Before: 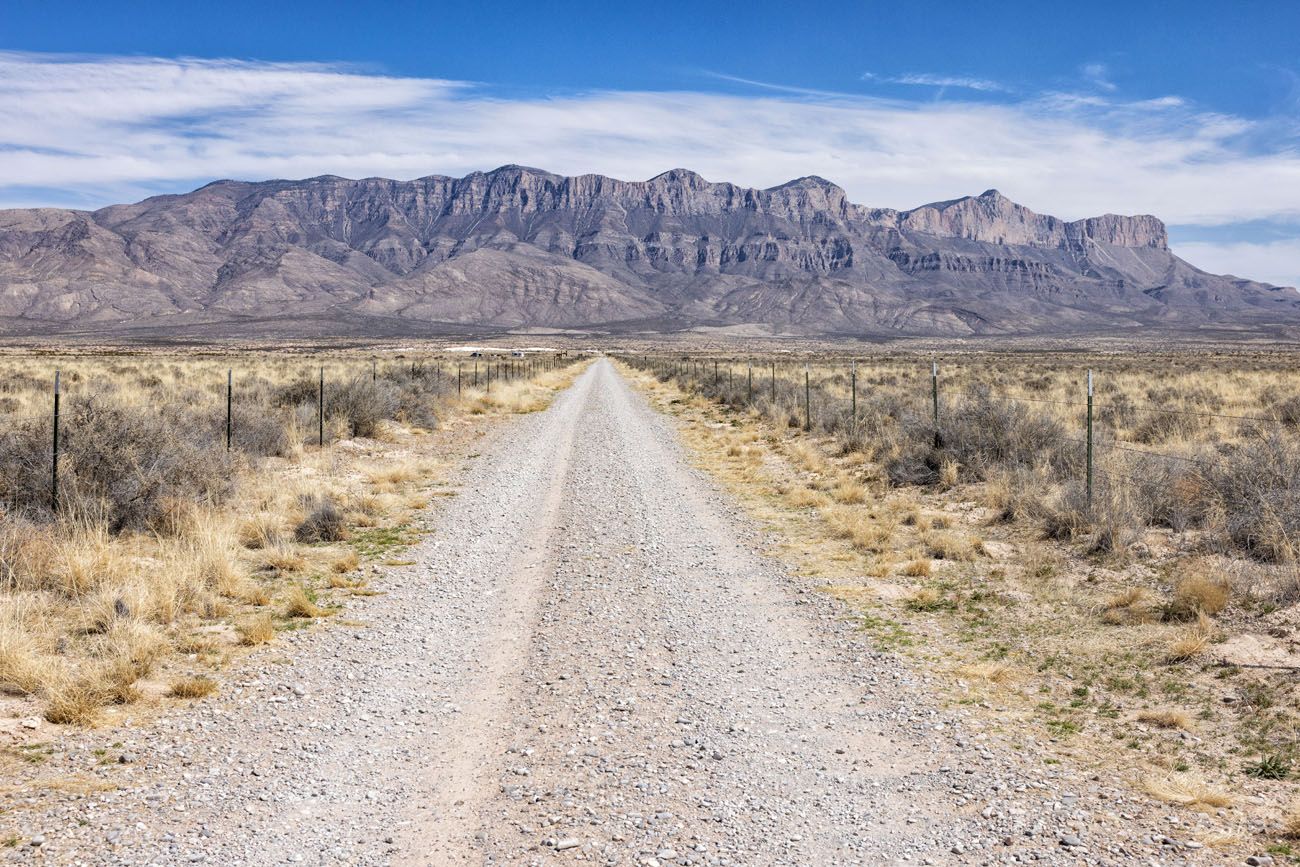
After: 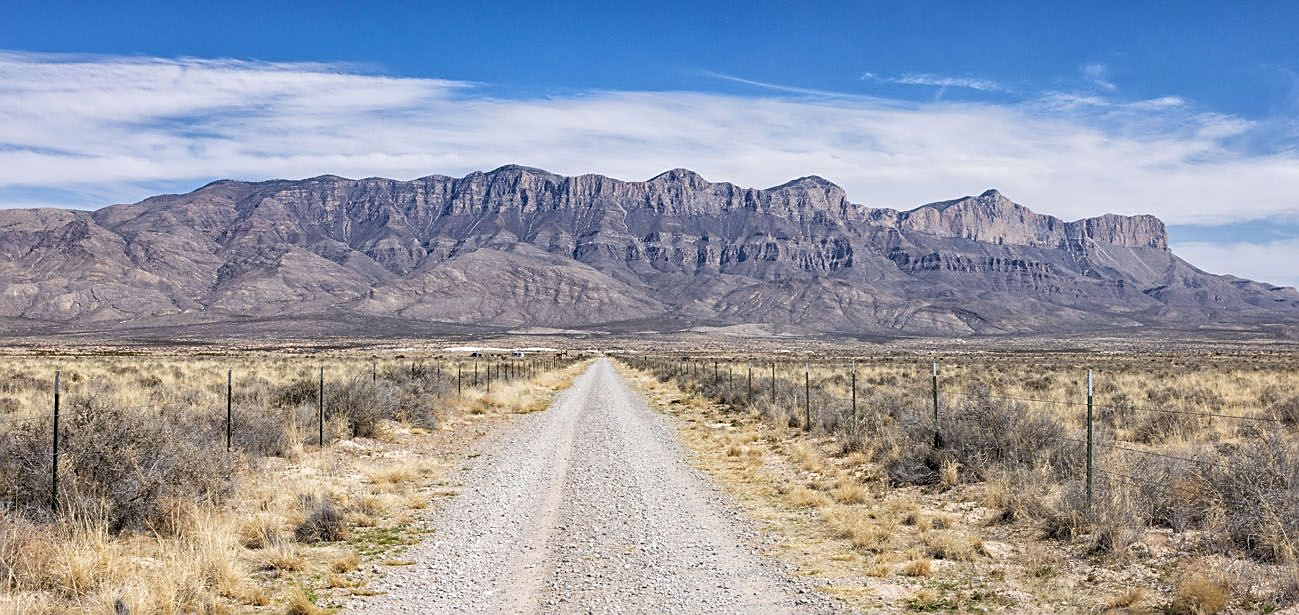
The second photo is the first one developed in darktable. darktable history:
crop: right 0%, bottom 28.995%
sharpen: on, module defaults
